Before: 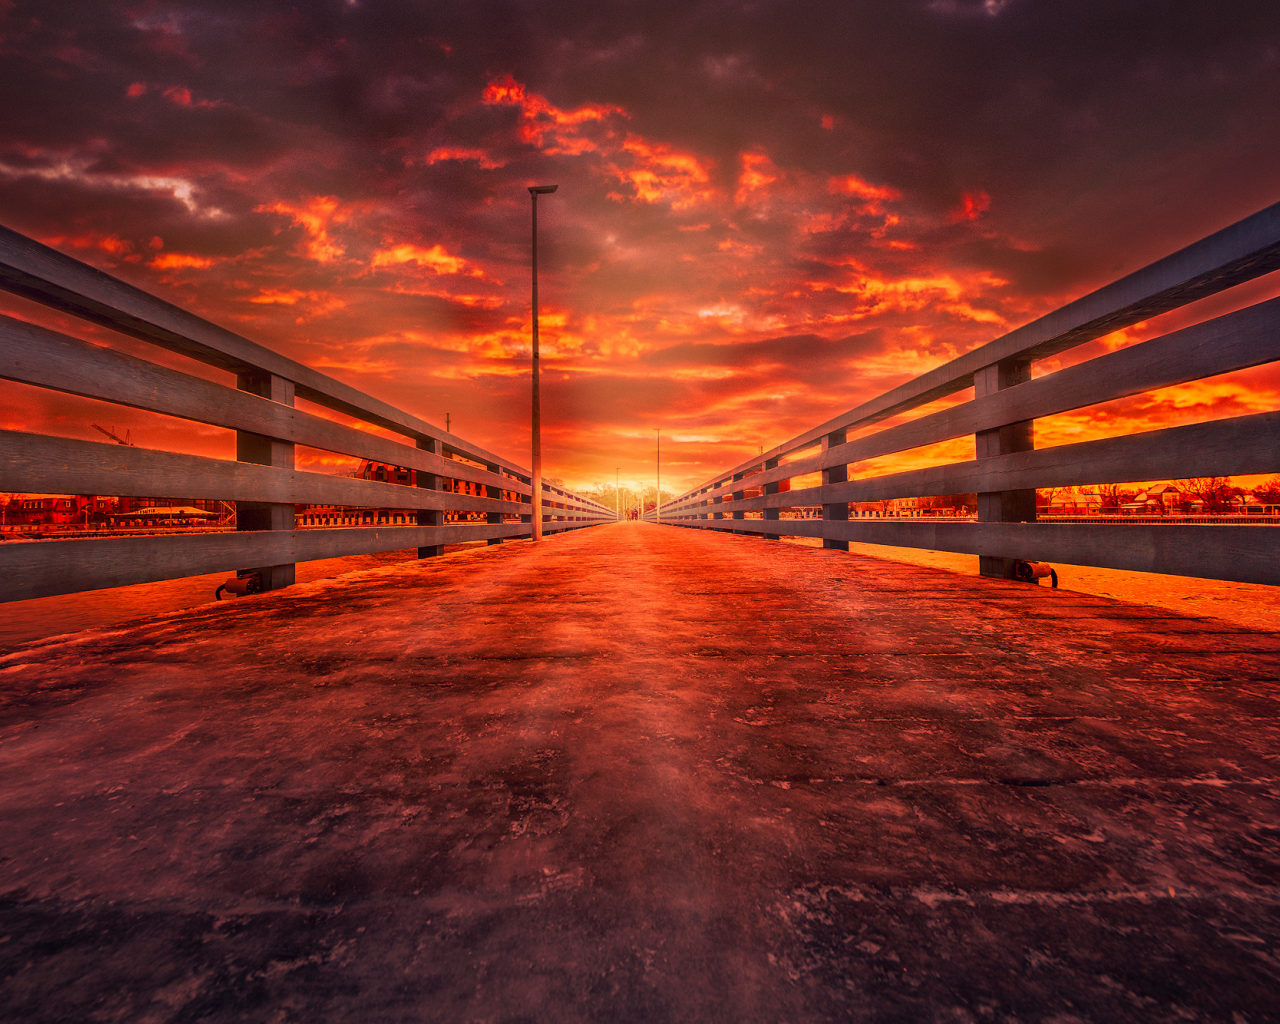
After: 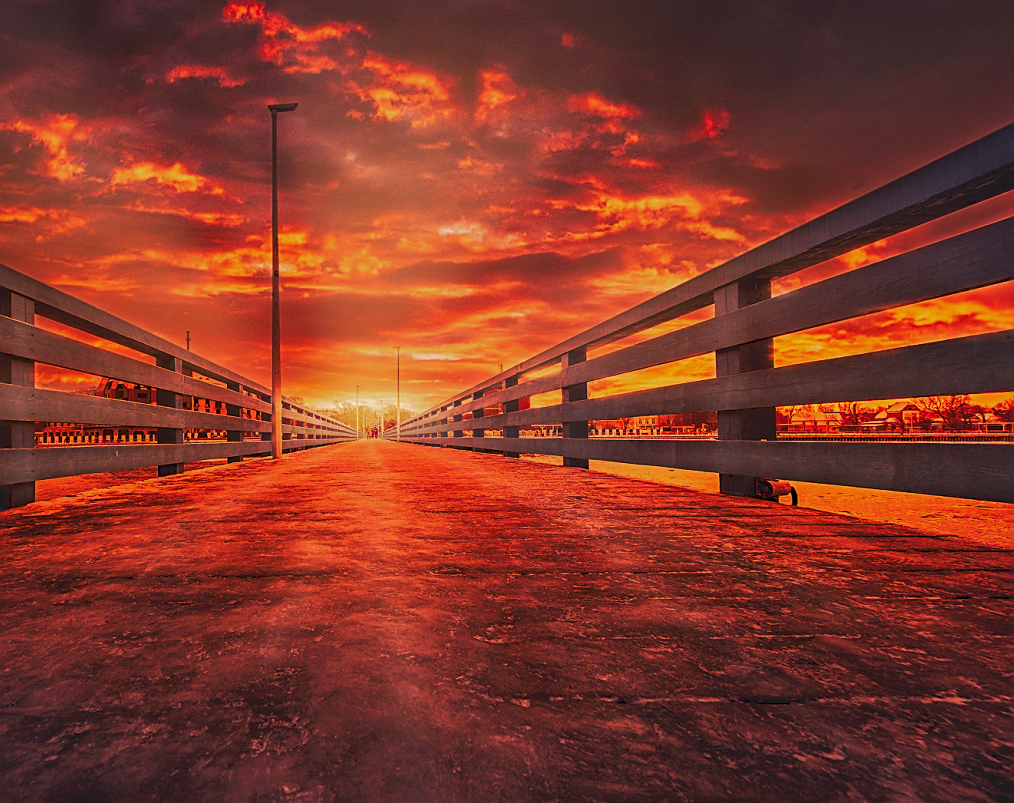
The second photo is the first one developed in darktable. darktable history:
crop and rotate: left 20.346%, top 8.05%, right 0.427%, bottom 13.477%
tone curve: curves: ch0 [(0, 0) (0.003, 0.096) (0.011, 0.096) (0.025, 0.098) (0.044, 0.099) (0.069, 0.106) (0.1, 0.128) (0.136, 0.153) (0.177, 0.186) (0.224, 0.218) (0.277, 0.265) (0.335, 0.316) (0.399, 0.374) (0.468, 0.445) (0.543, 0.526) (0.623, 0.605) (0.709, 0.681) (0.801, 0.758) (0.898, 0.819) (1, 1)], preserve colors none
sharpen: on, module defaults
